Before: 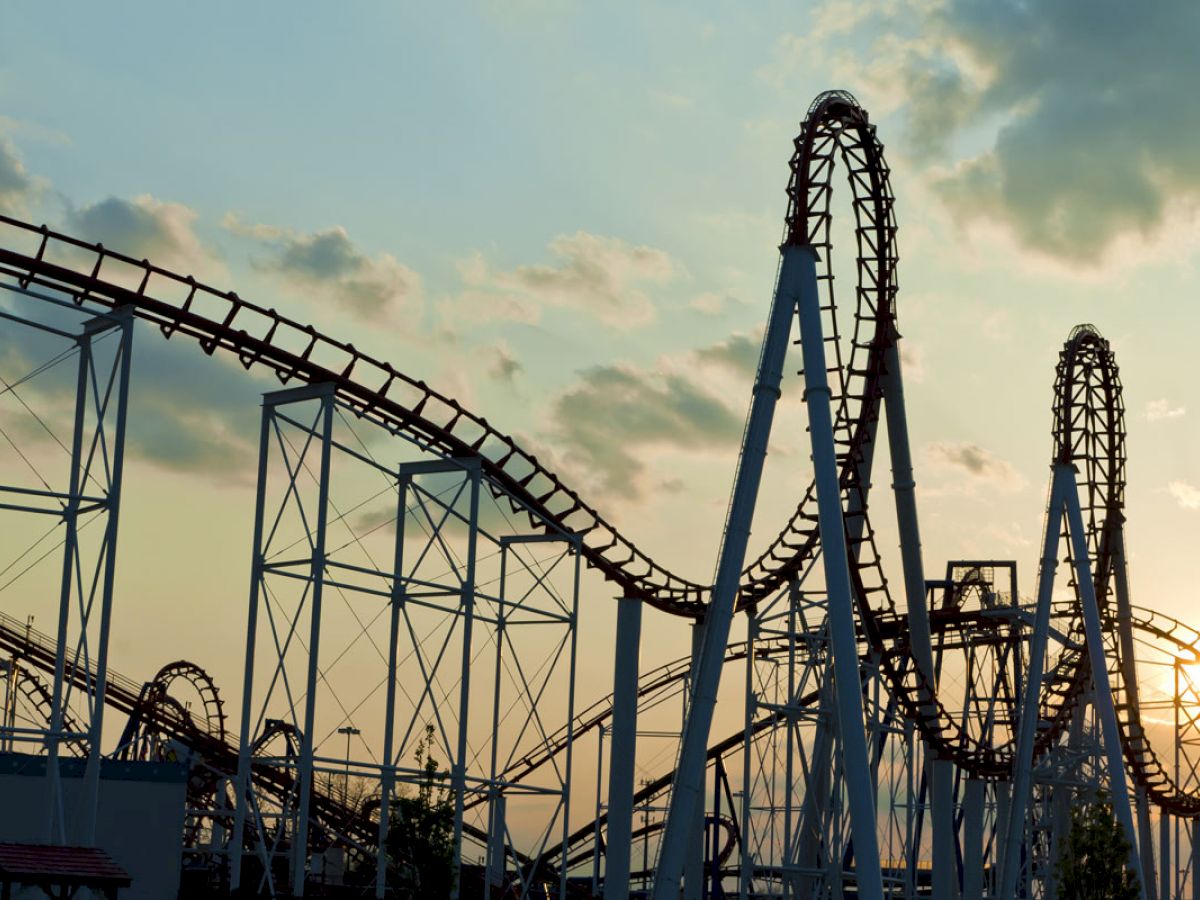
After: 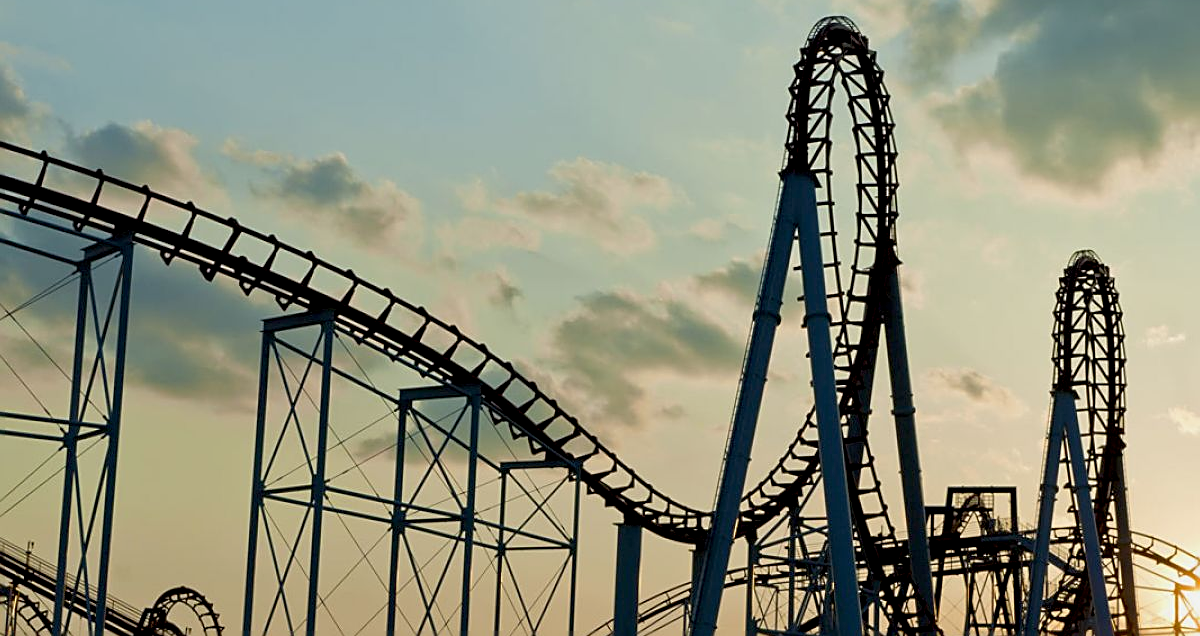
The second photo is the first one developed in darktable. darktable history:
exposure: black level correction 0.009, exposure -0.159 EV, compensate highlight preservation false
sharpen: on, module defaults
crop and rotate: top 8.293%, bottom 20.996%
